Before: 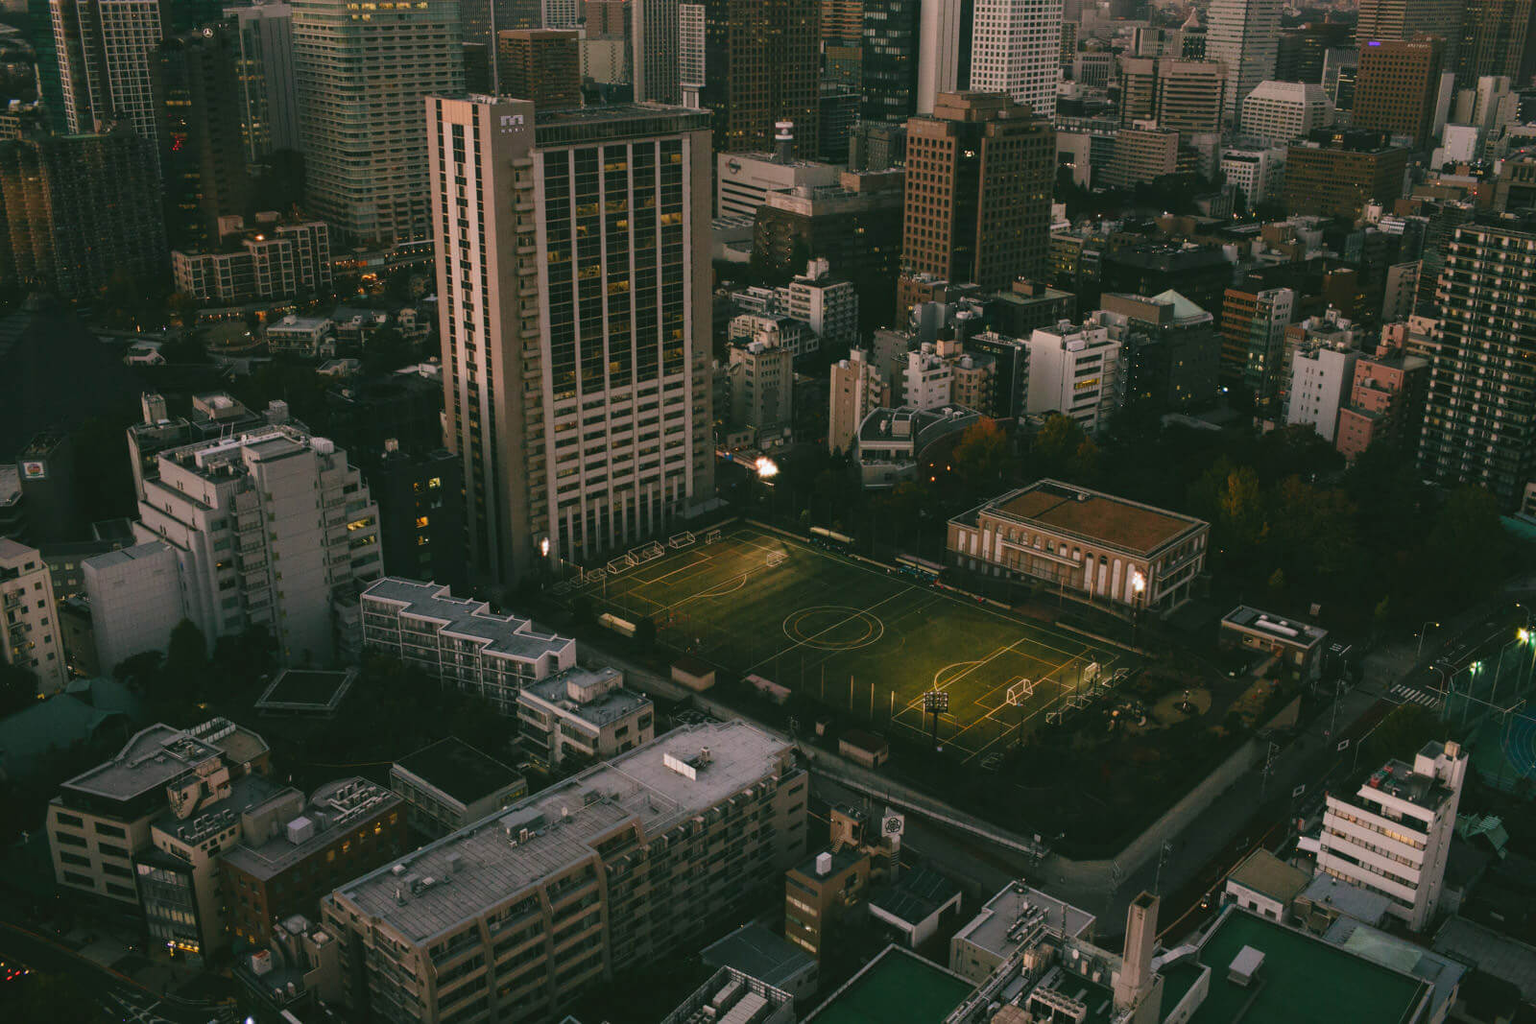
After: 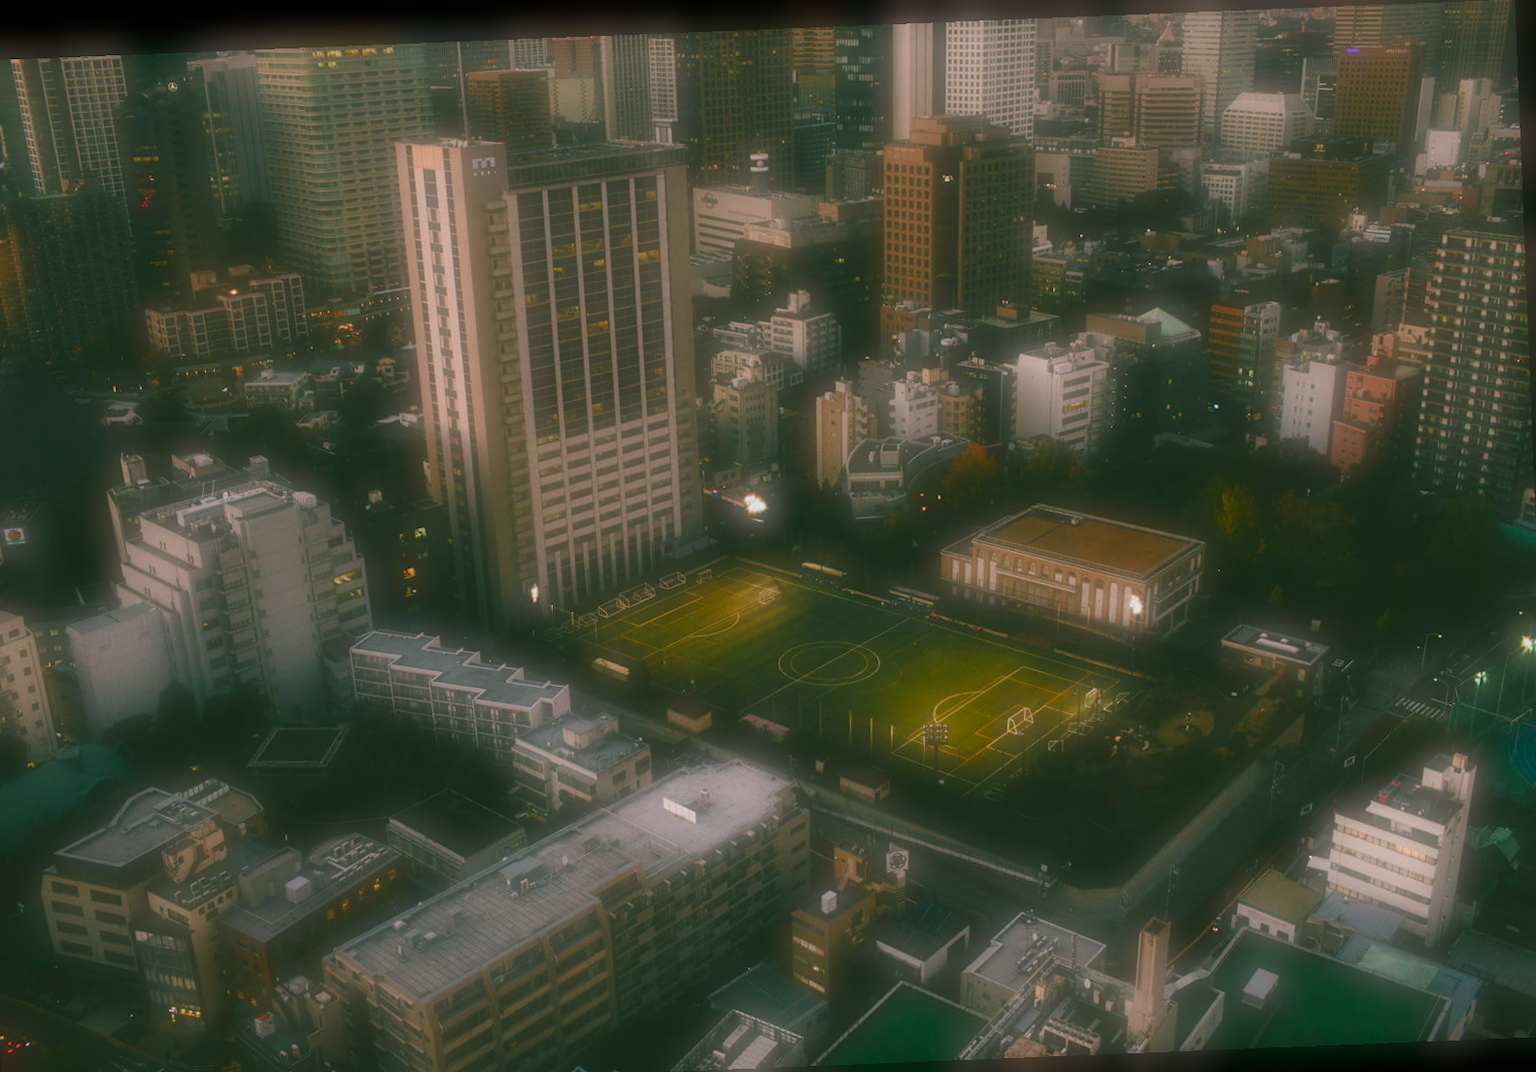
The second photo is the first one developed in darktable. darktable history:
crop and rotate: left 2.536%, right 1.107%, bottom 2.246%
rotate and perspective: rotation -2.29°, automatic cropping off
soften: on, module defaults
color balance rgb: perceptual saturation grading › global saturation 20%, perceptual saturation grading › highlights -50%, perceptual saturation grading › shadows 30%, perceptual brilliance grading › global brilliance 10%, perceptual brilliance grading › shadows 15%
